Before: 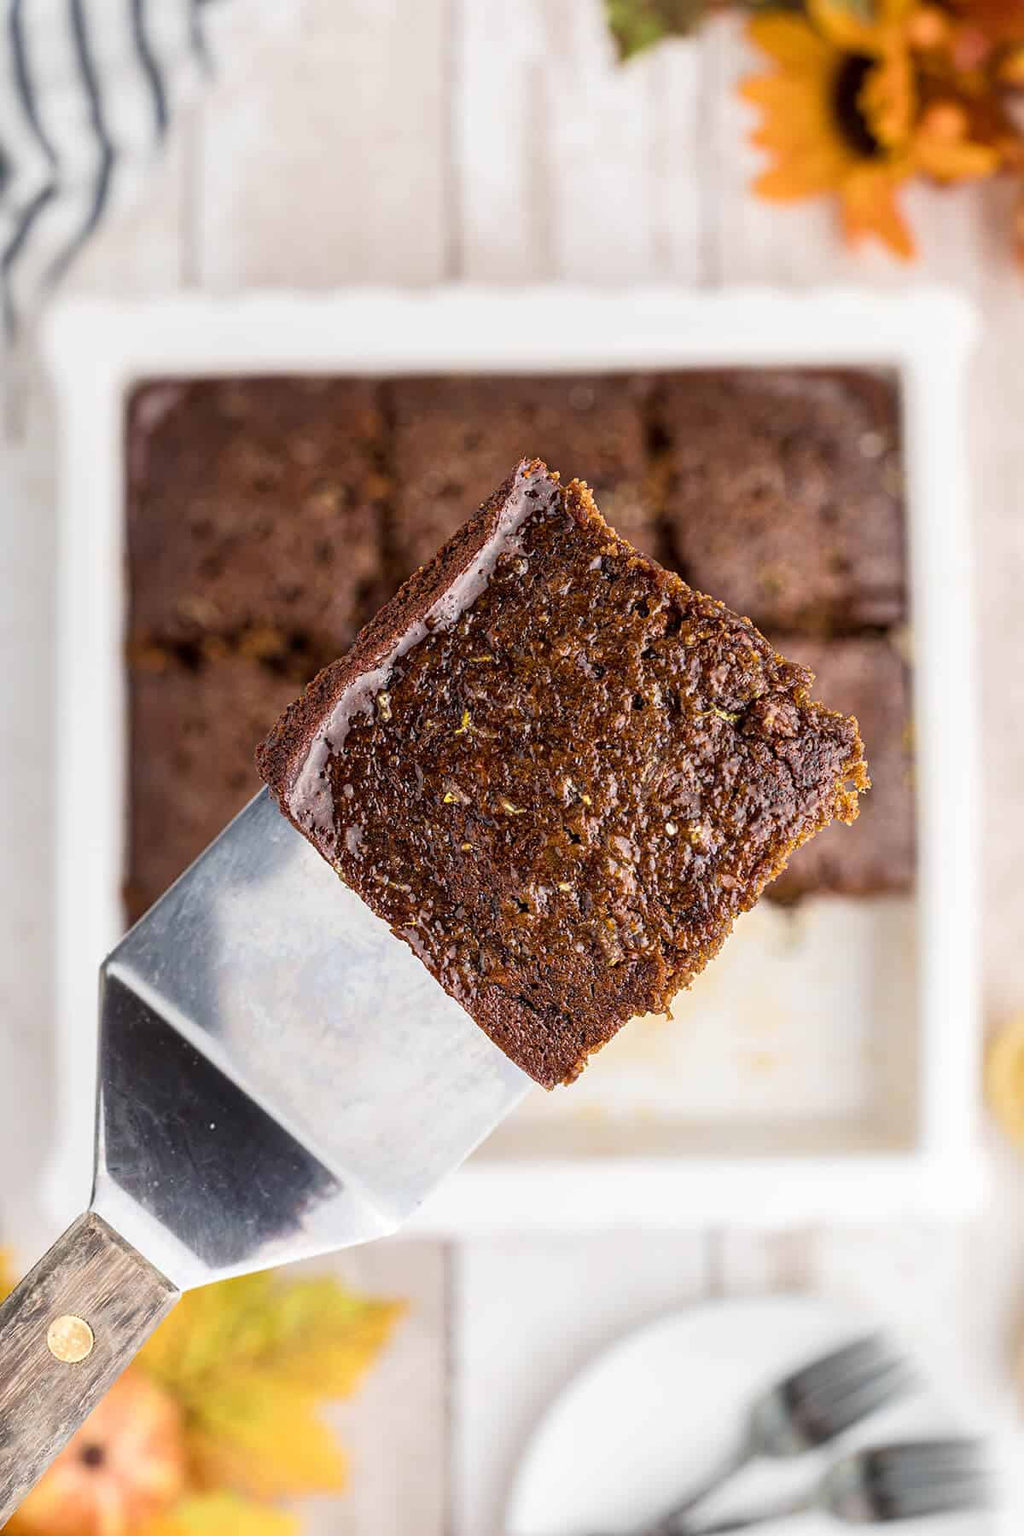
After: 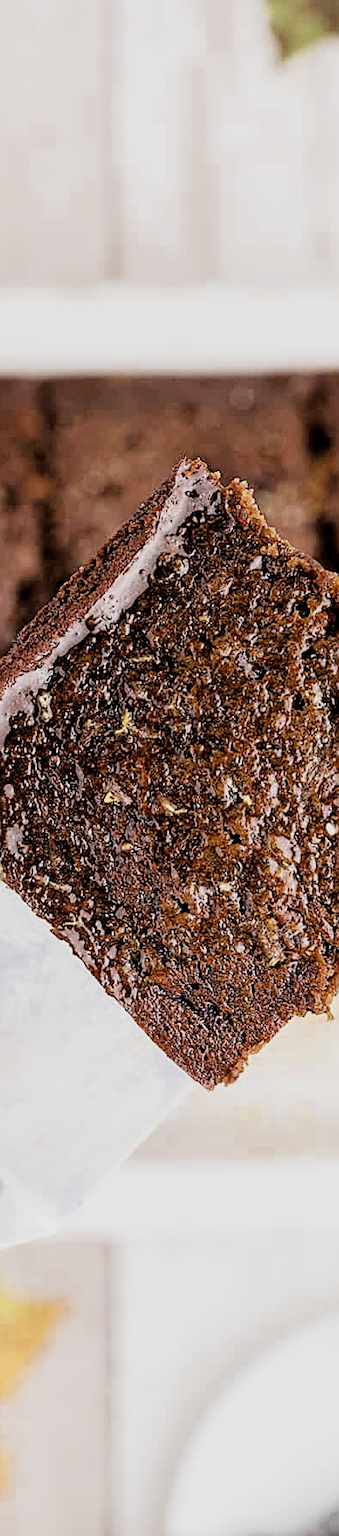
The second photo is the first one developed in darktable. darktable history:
crop: left 33.214%, right 33.583%
filmic rgb: black relative exposure -4.2 EV, white relative exposure 5.1 EV, hardness 2.14, contrast 1.174
sharpen: on, module defaults
color zones: curves: ch0 [(0, 0.5) (0.125, 0.4) (0.25, 0.5) (0.375, 0.4) (0.5, 0.4) (0.625, 0.35) (0.75, 0.35) (0.875, 0.5)]; ch1 [(0, 0.35) (0.125, 0.45) (0.25, 0.35) (0.375, 0.35) (0.5, 0.35) (0.625, 0.35) (0.75, 0.45) (0.875, 0.35)]; ch2 [(0, 0.6) (0.125, 0.5) (0.25, 0.5) (0.375, 0.6) (0.5, 0.6) (0.625, 0.5) (0.75, 0.5) (0.875, 0.5)]
exposure: black level correction 0, exposure 0.692 EV, compensate highlight preservation false
